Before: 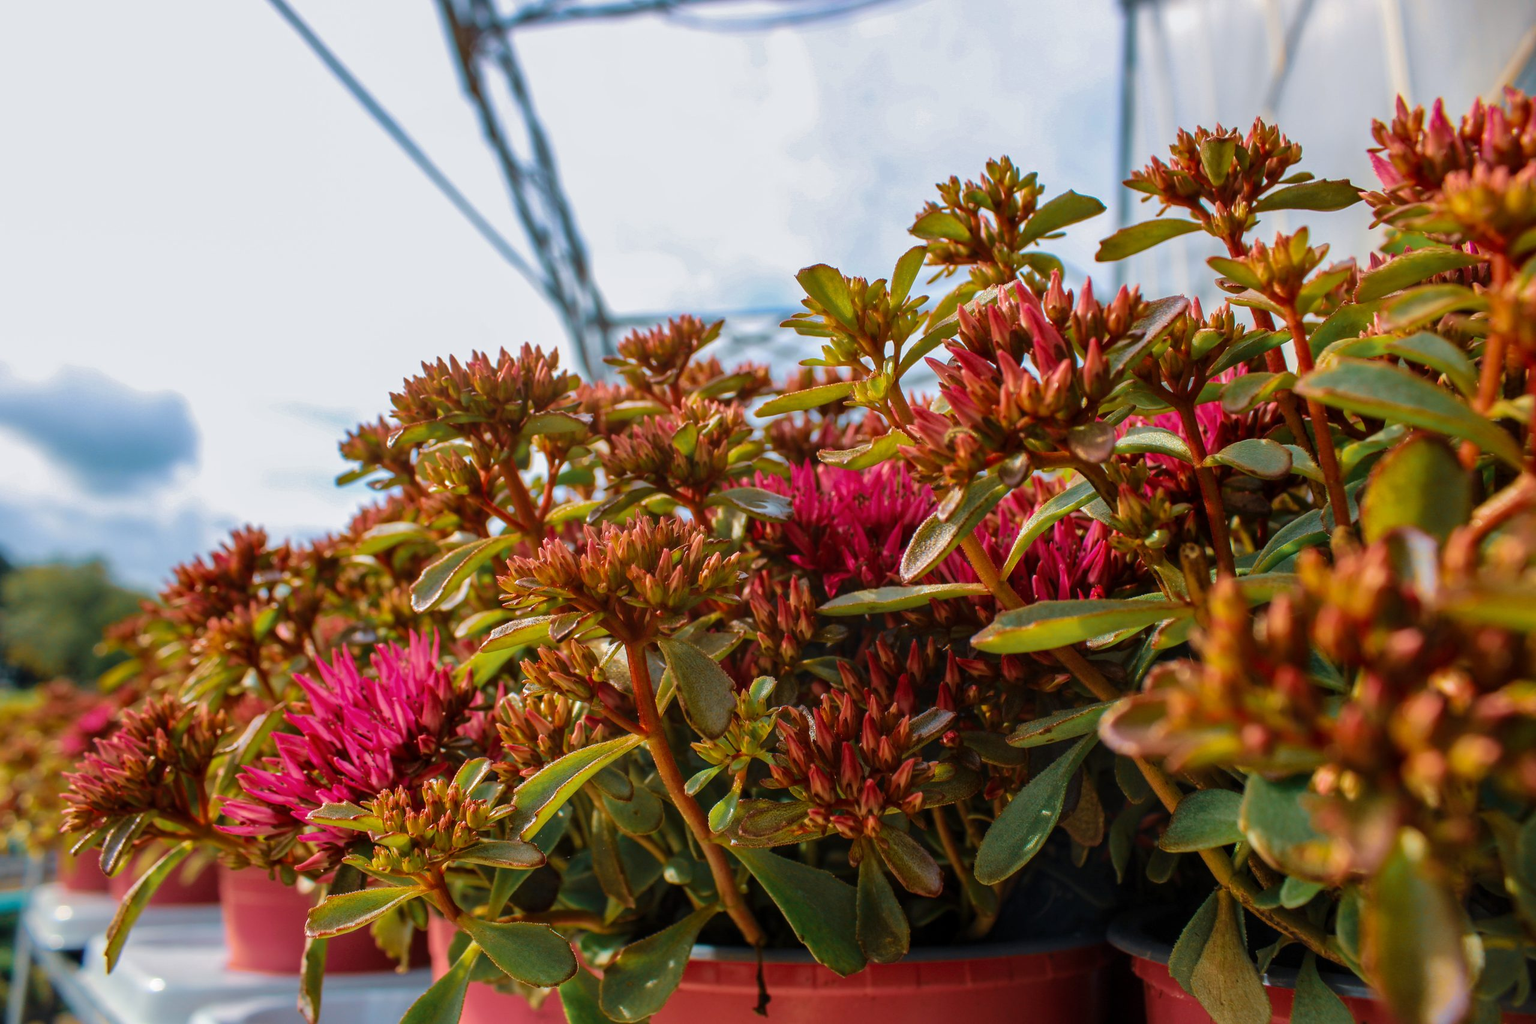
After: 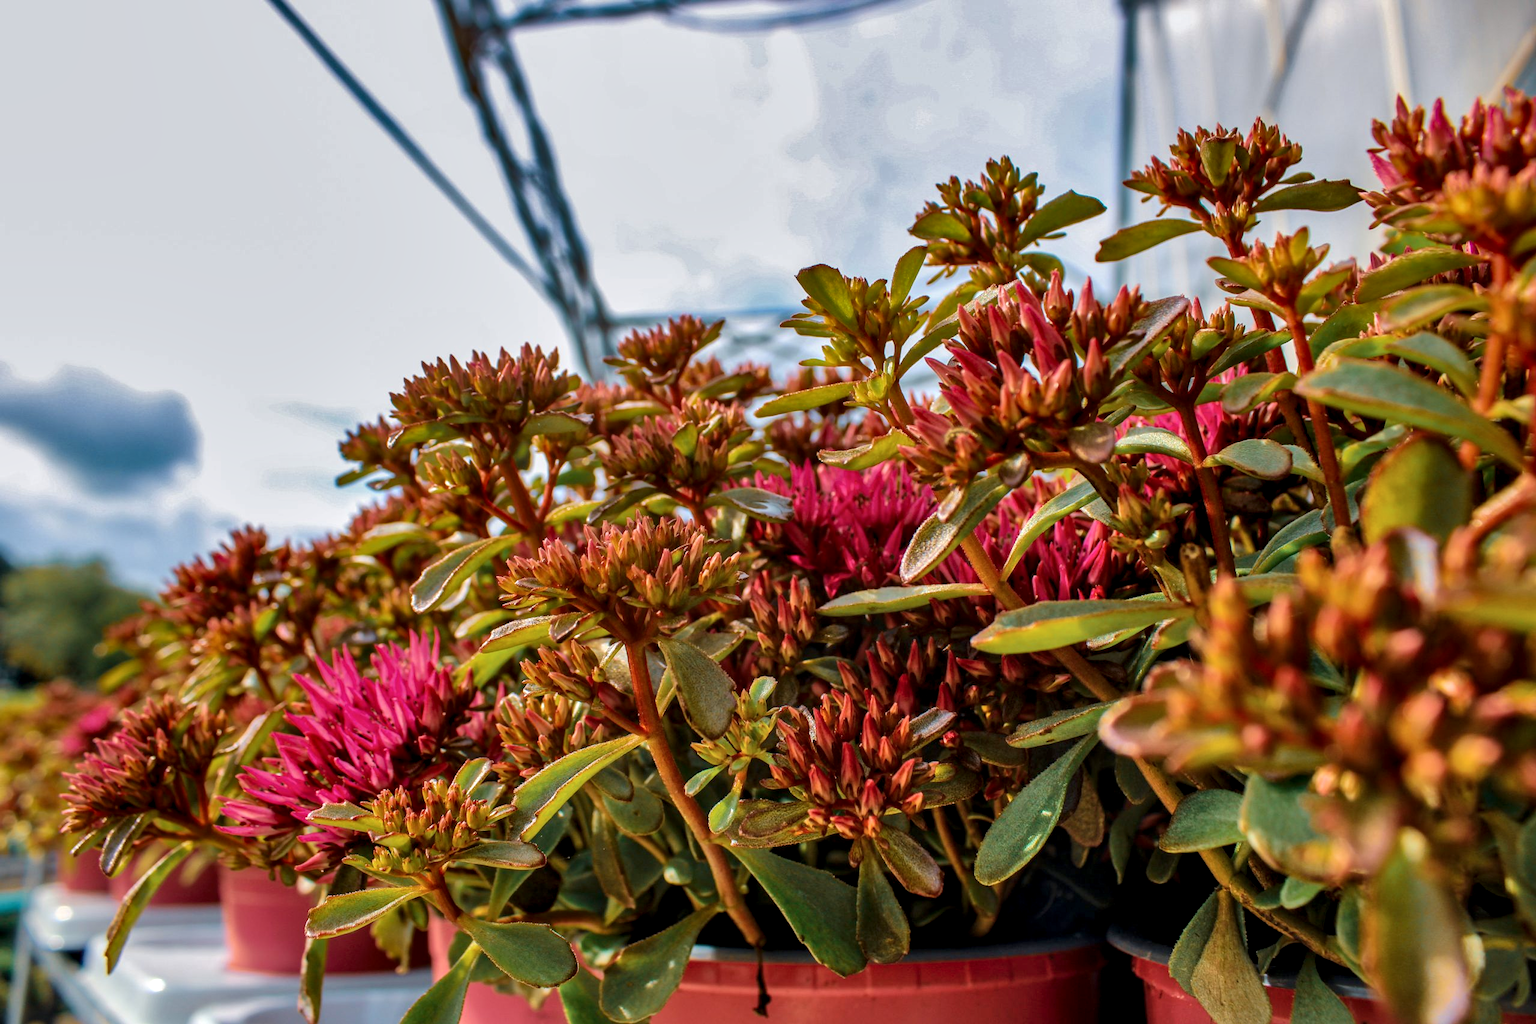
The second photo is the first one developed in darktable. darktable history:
local contrast: highlights 25%, shadows 74%, midtone range 0.746
shadows and highlights: low approximation 0.01, soften with gaussian
